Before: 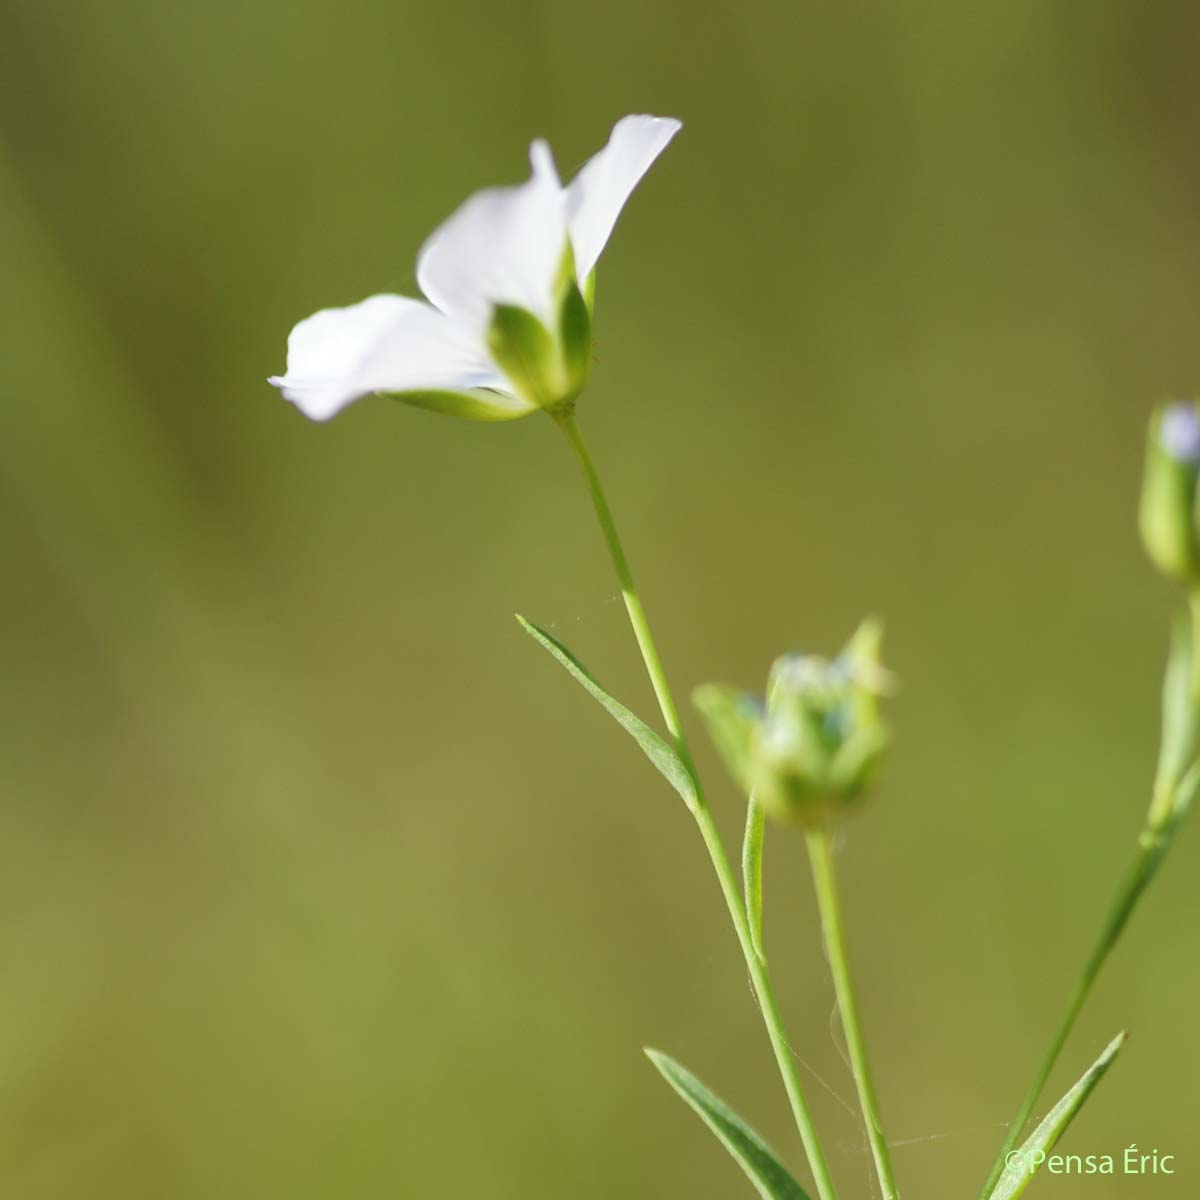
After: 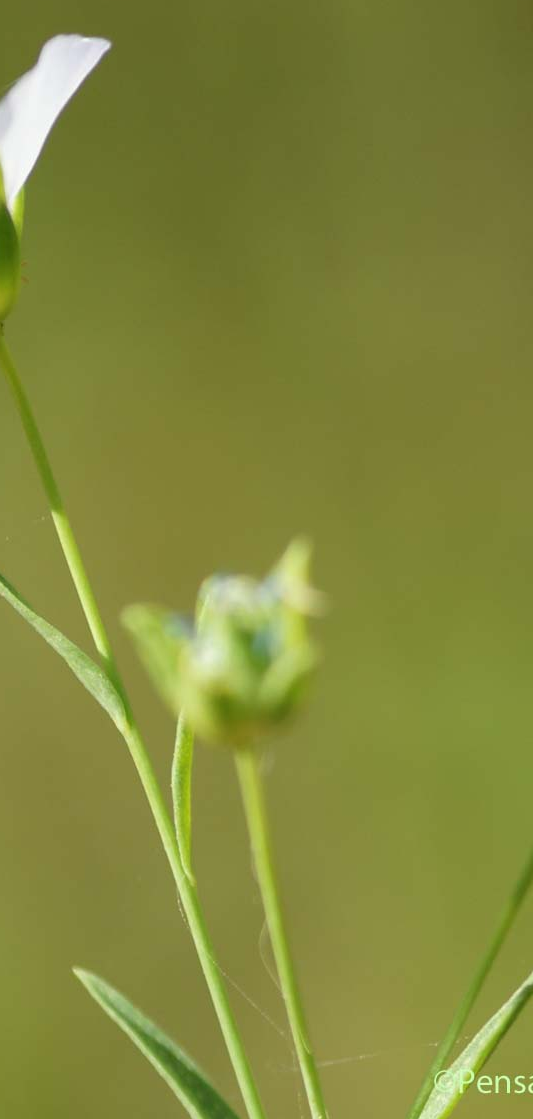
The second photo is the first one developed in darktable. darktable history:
crop: left 47.614%, top 6.695%, right 7.908%
